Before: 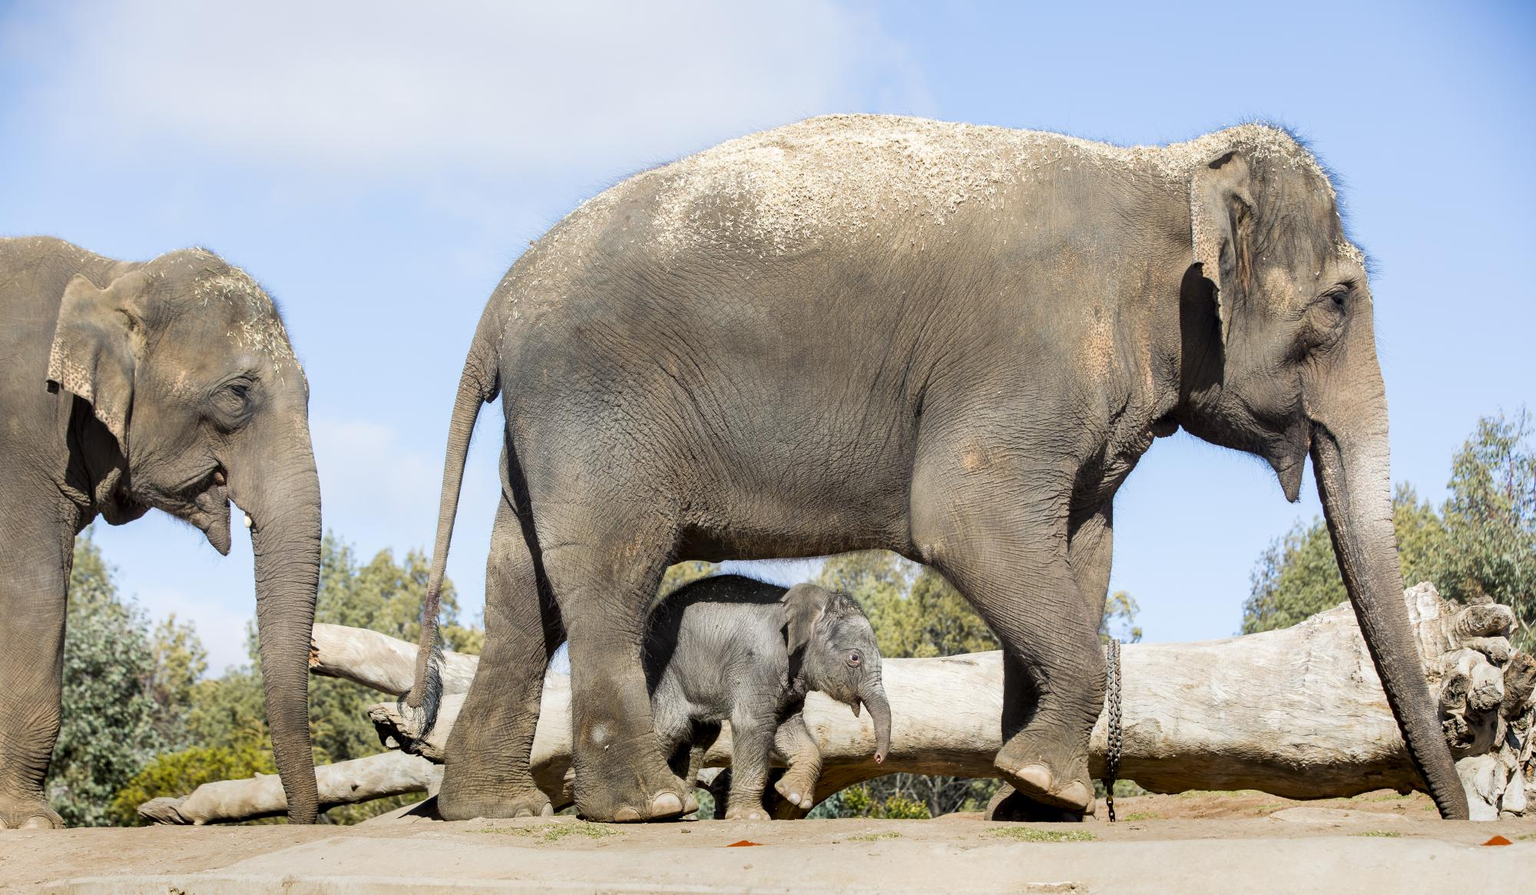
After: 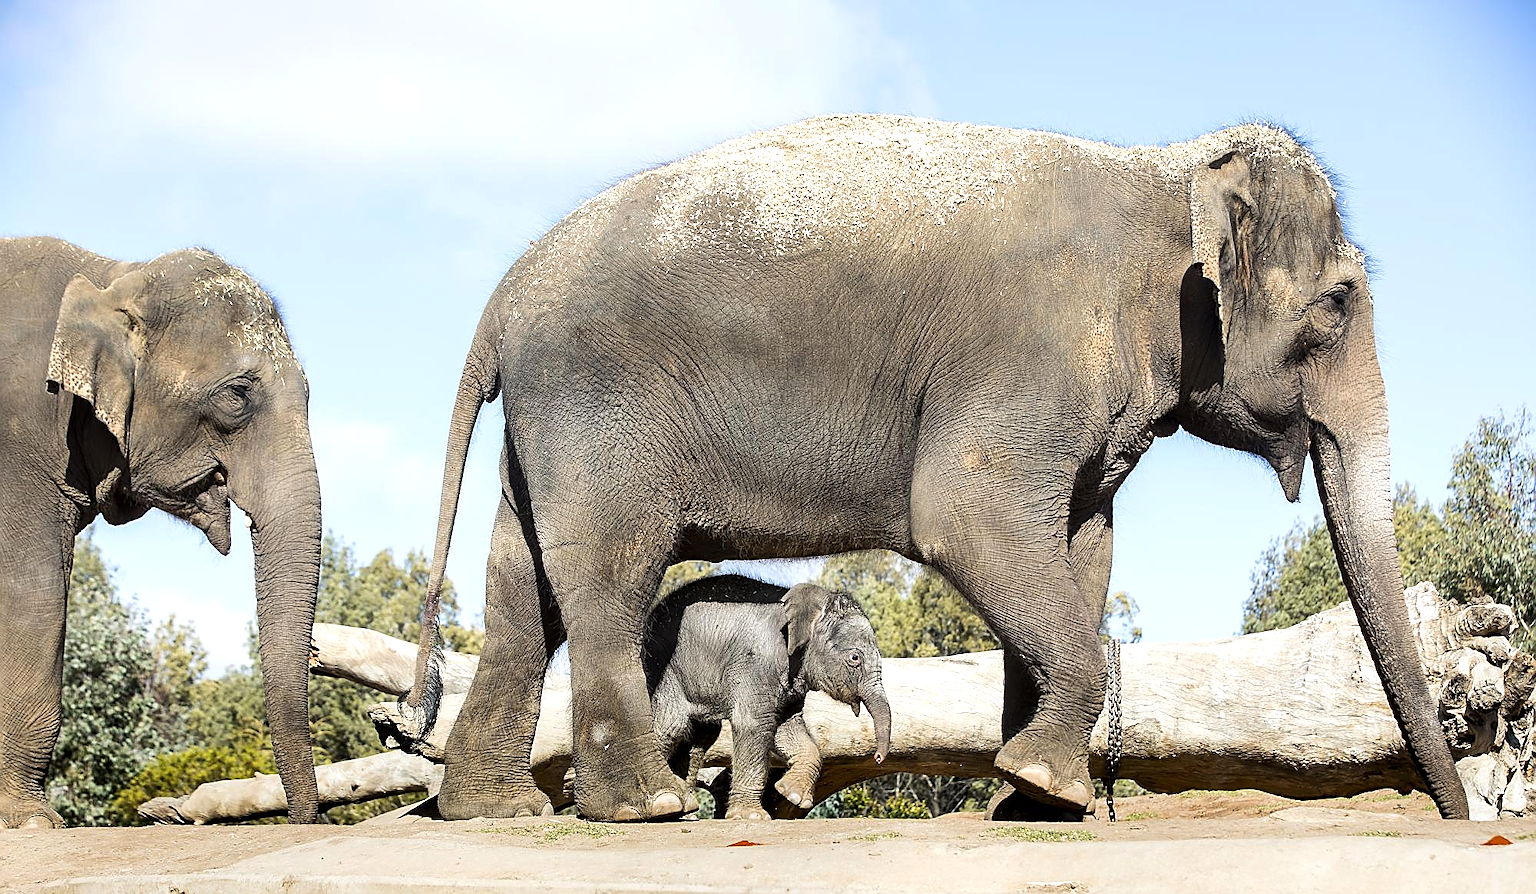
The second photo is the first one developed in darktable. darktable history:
tone equalizer: -8 EV -0.417 EV, -7 EV -0.389 EV, -6 EV -0.333 EV, -5 EV -0.222 EV, -3 EV 0.222 EV, -2 EV 0.333 EV, -1 EV 0.389 EV, +0 EV 0.417 EV, edges refinement/feathering 500, mask exposure compensation -1.57 EV, preserve details no
sharpen: radius 1.4, amount 1.25, threshold 0.7
